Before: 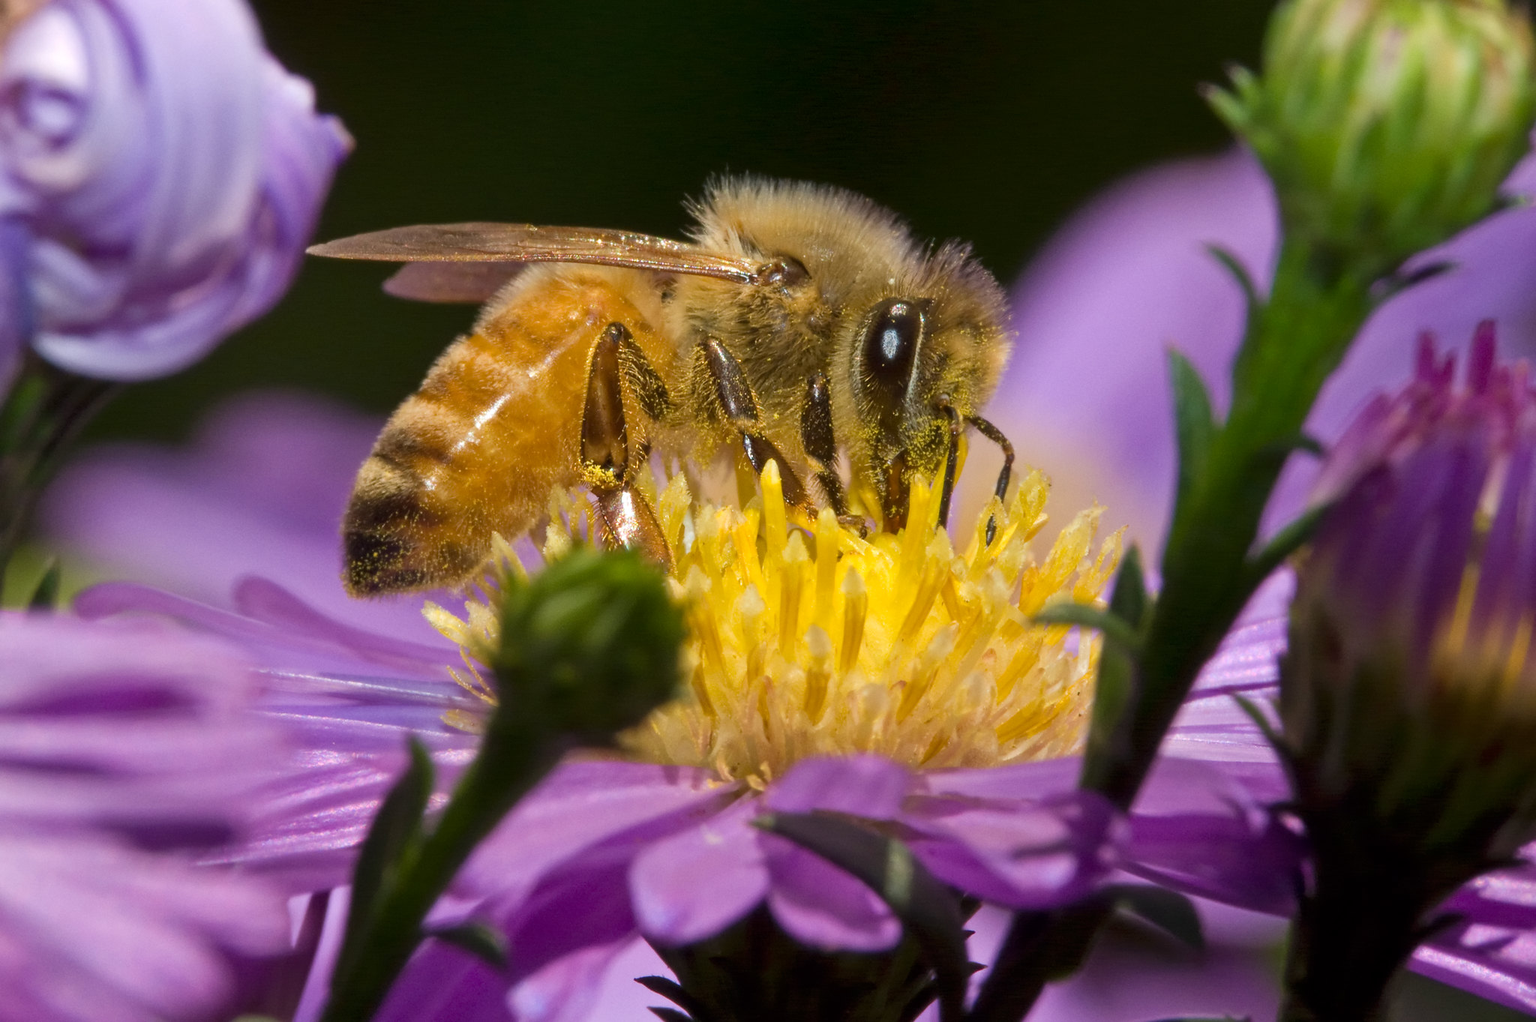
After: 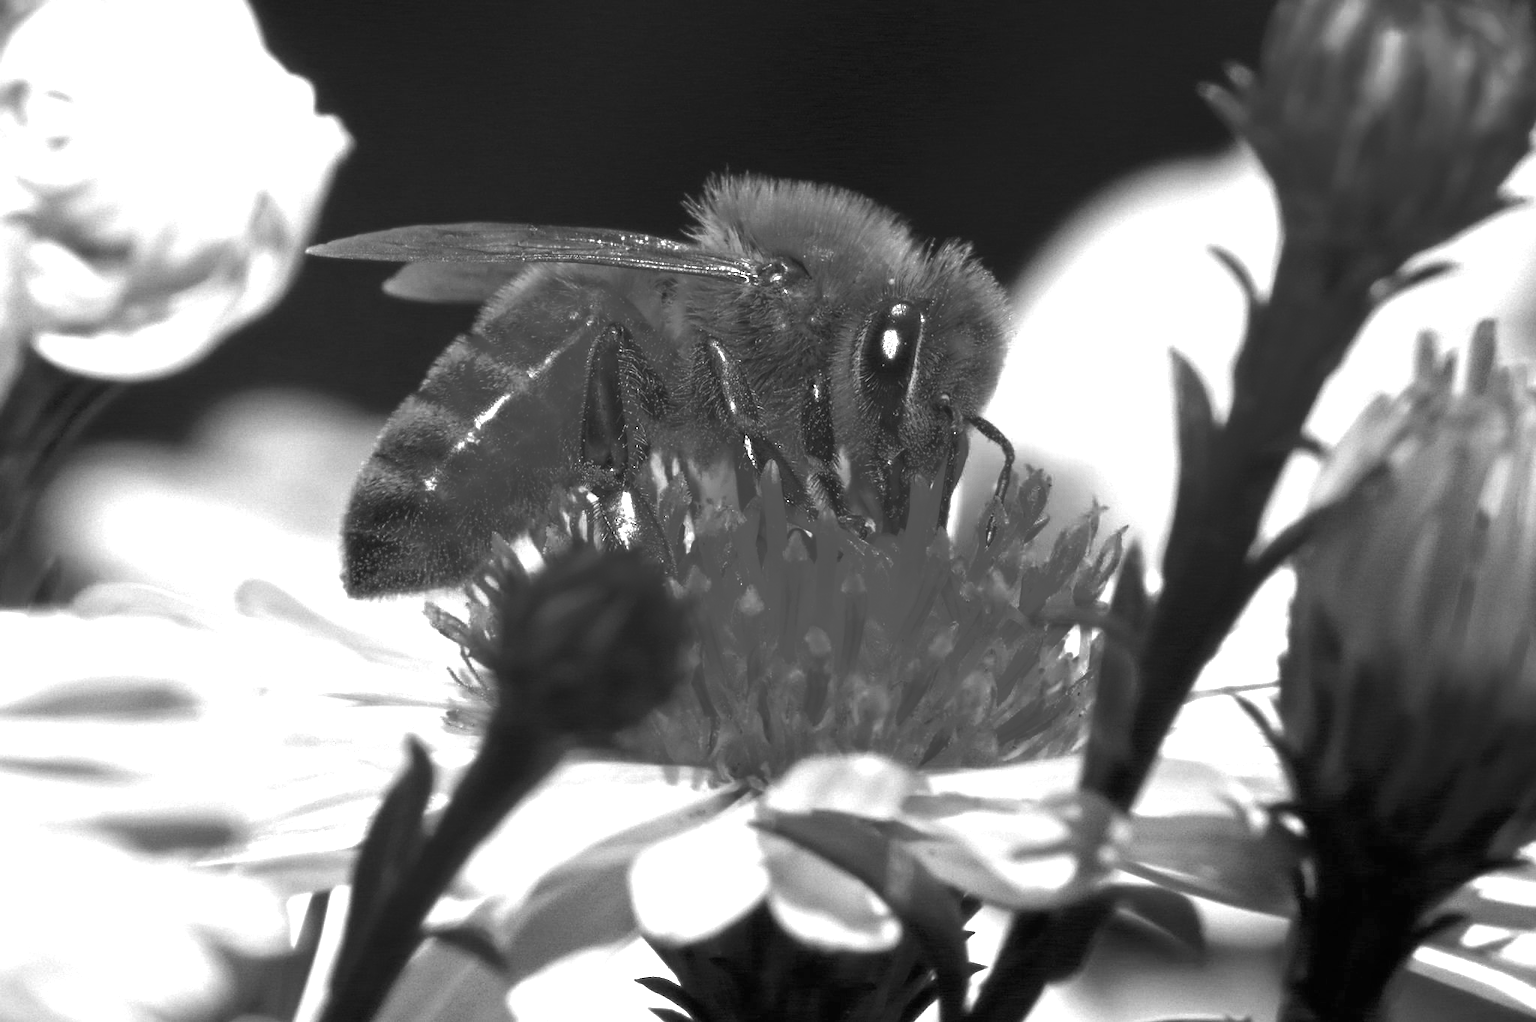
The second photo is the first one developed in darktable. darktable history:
color zones: curves: ch0 [(0.287, 0.048) (0.493, 0.484) (0.737, 0.816)]; ch1 [(0, 0) (0.143, 0) (0.286, 0) (0.429, 0) (0.571, 0) (0.714, 0) (0.857, 0)]
shadows and highlights: shadows 24.89, highlights -26.3
exposure: black level correction 0, exposure 1.439 EV, compensate exposure bias true, compensate highlight preservation false
